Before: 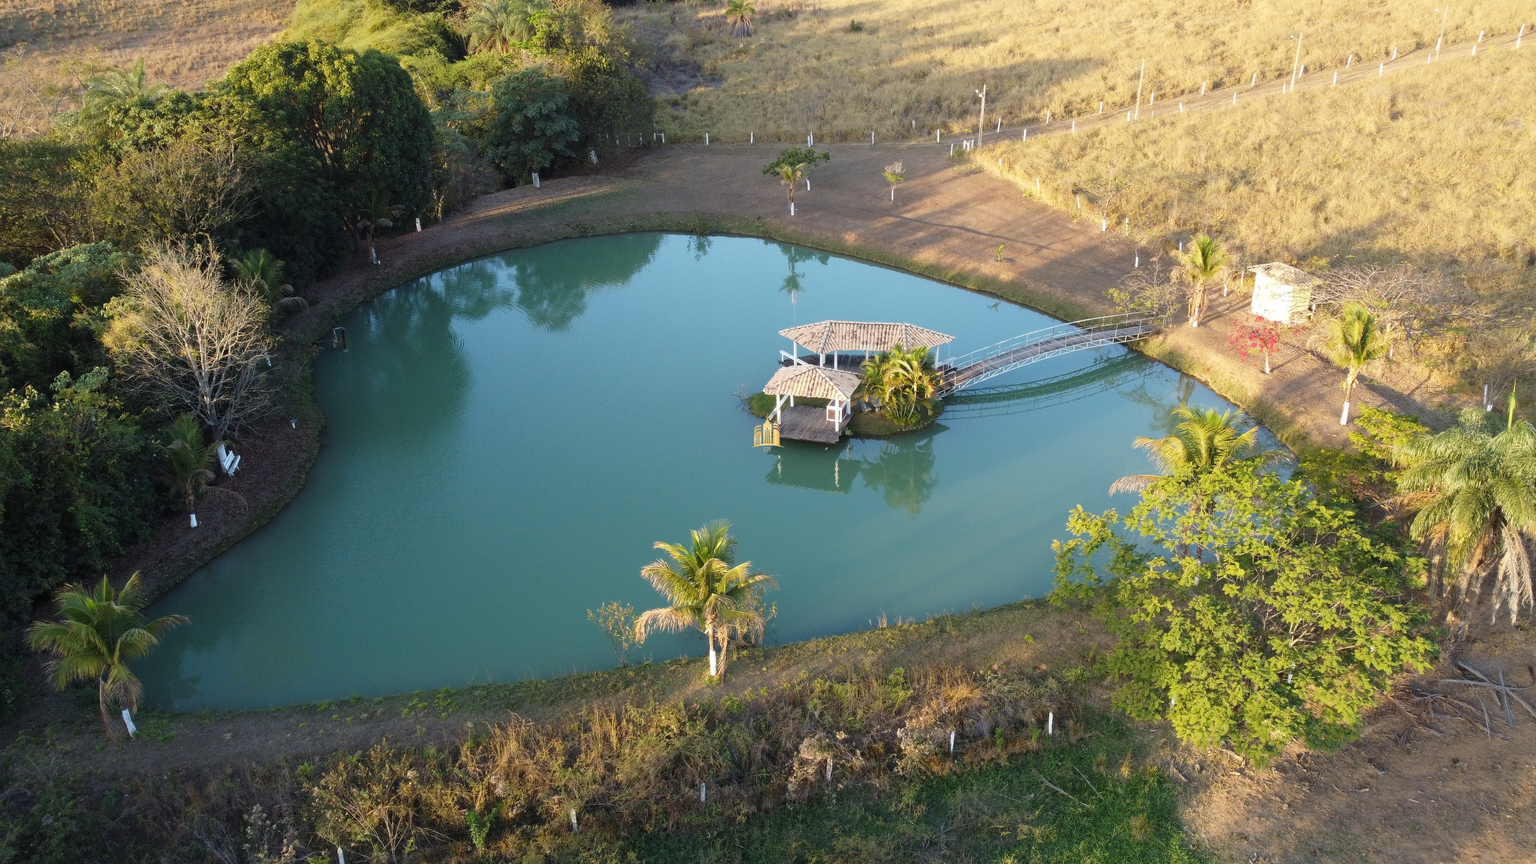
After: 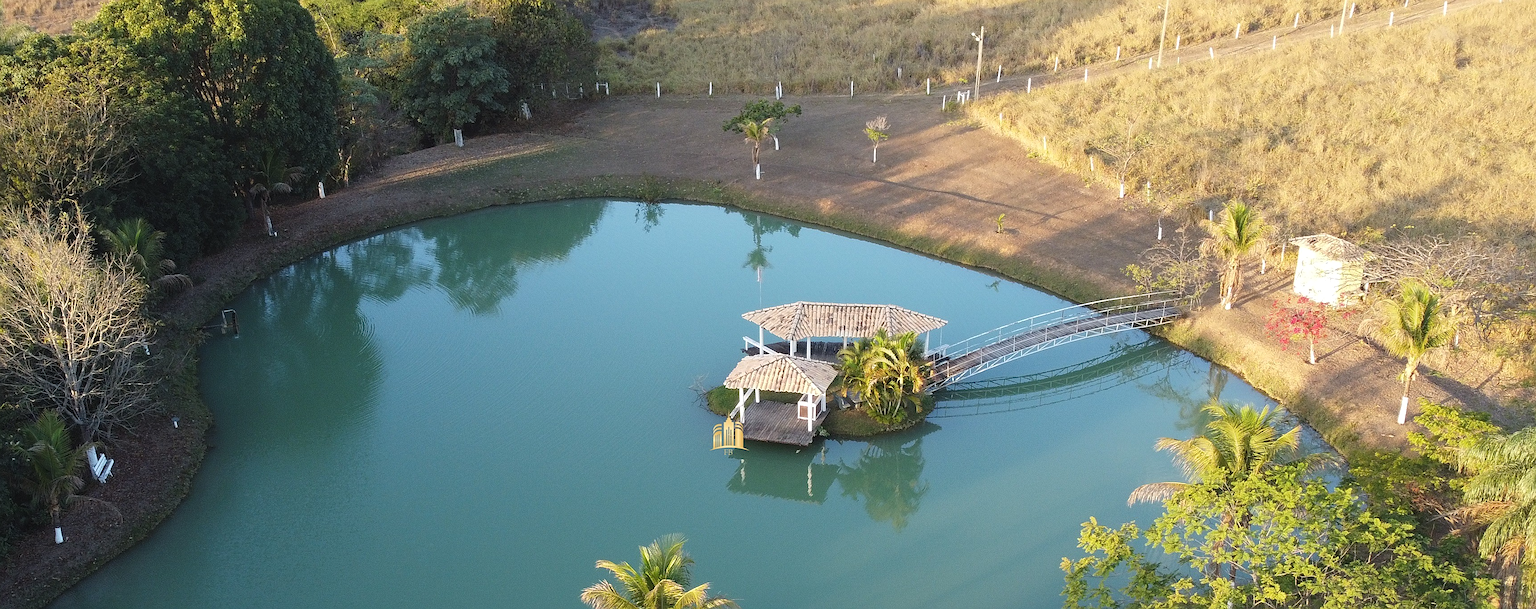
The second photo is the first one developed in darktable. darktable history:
sharpen: on, module defaults
crop and rotate: left 9.345%, top 7.22%, right 4.982%, bottom 32.331%
exposure: black level correction -0.003, exposure 0.04 EV, compensate highlight preservation false
